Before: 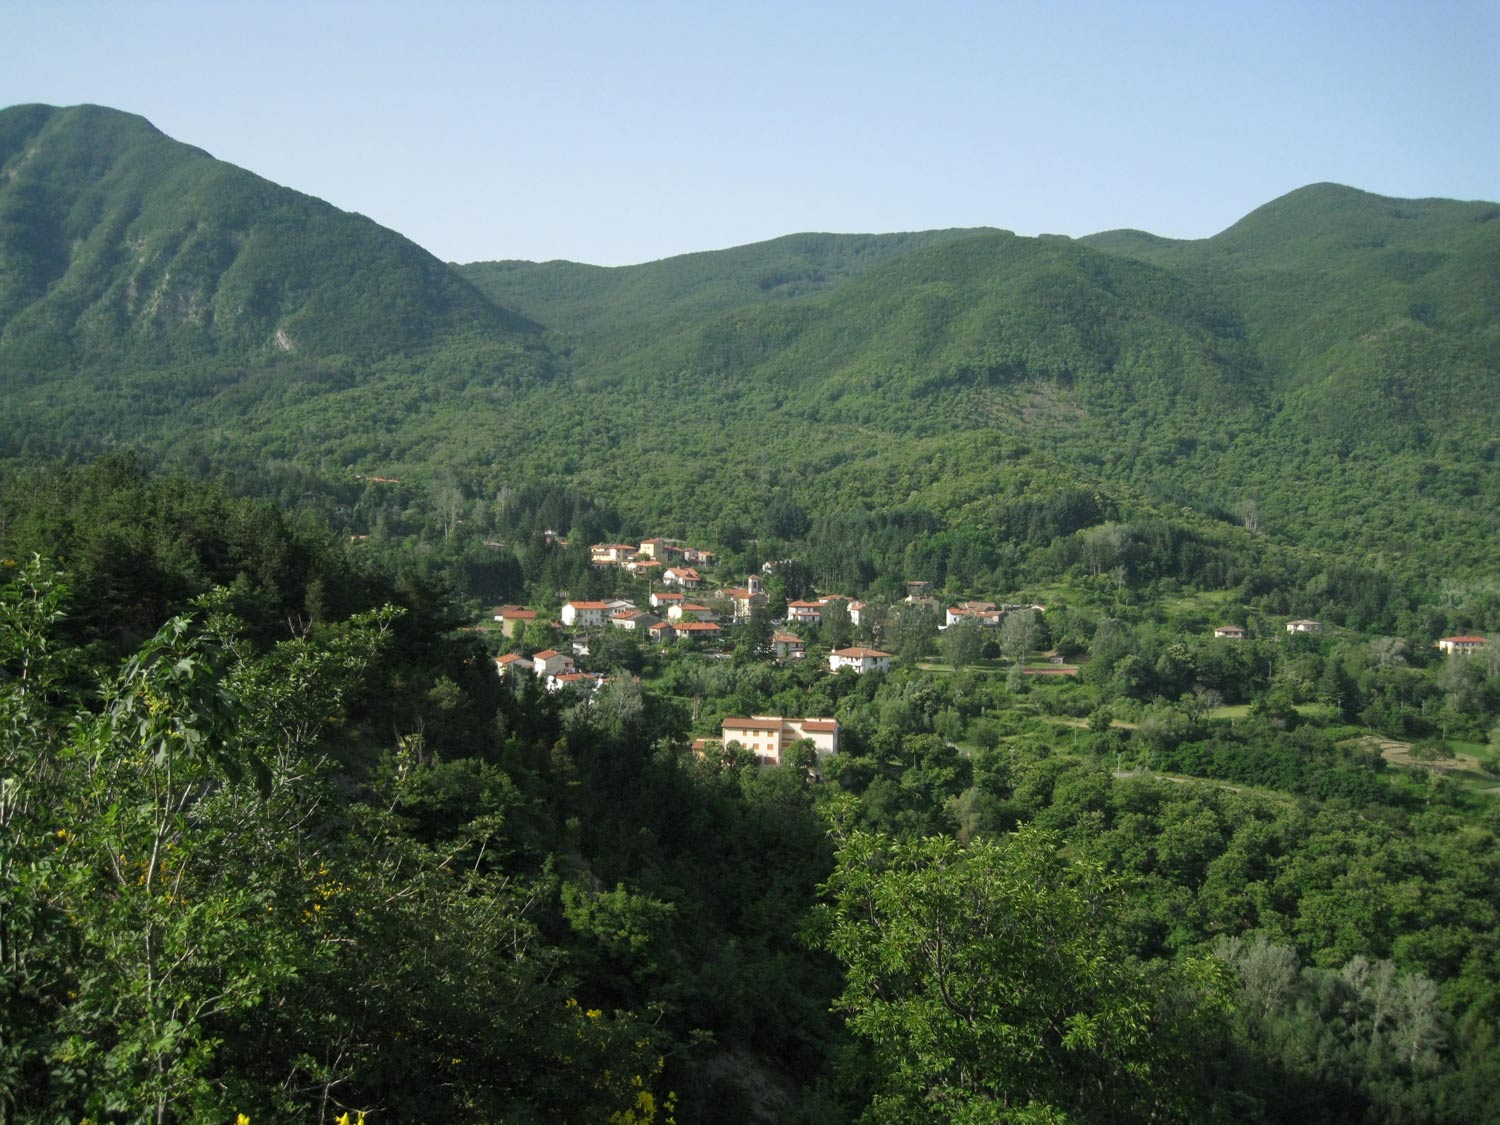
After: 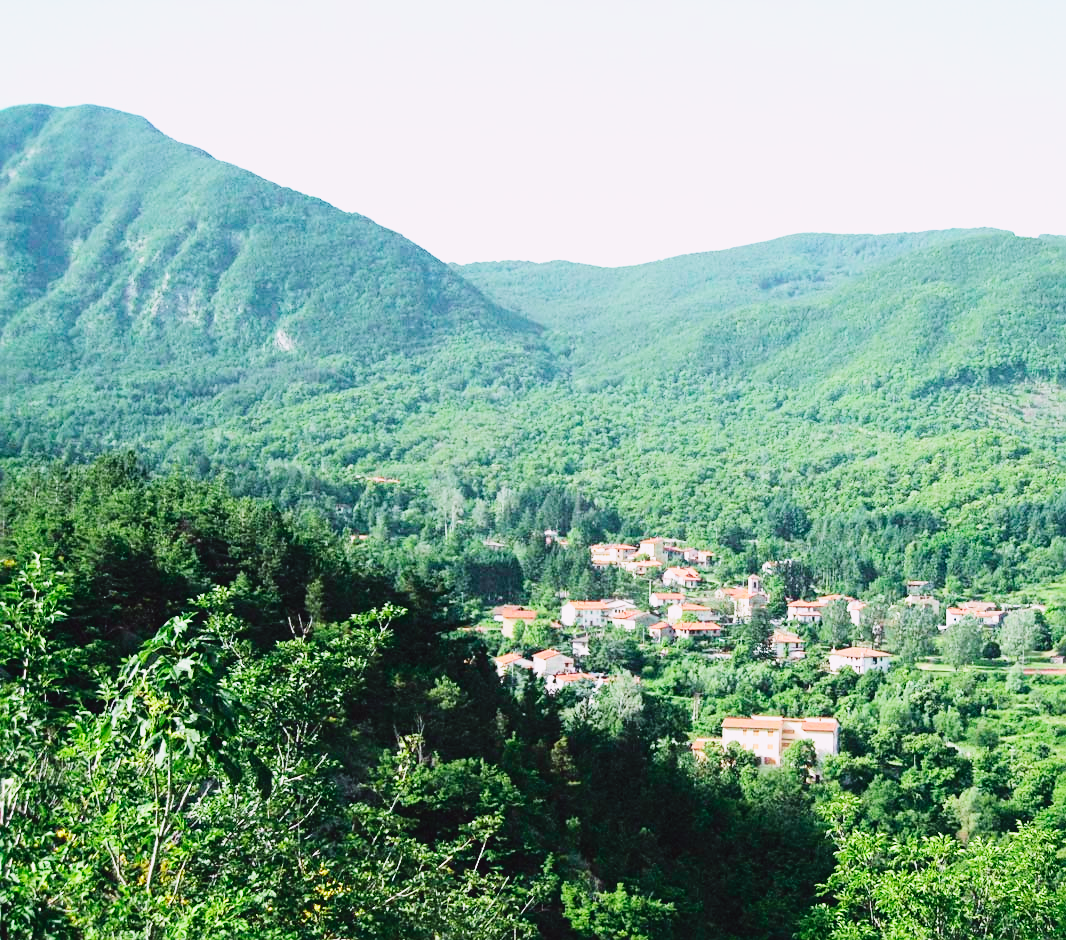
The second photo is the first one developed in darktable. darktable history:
crop: right 28.923%, bottom 16.372%
exposure: black level correction 0, exposure 0.301 EV, compensate exposure bias true, compensate highlight preservation false
color correction: highlights a* -0.101, highlights b* 0.116
tone curve: curves: ch0 [(0, 0.025) (0.15, 0.143) (0.452, 0.486) (0.751, 0.788) (1, 0.961)]; ch1 [(0, 0) (0.43, 0.408) (0.476, 0.469) (0.497, 0.507) (0.546, 0.571) (0.566, 0.607) (0.62, 0.657) (1, 1)]; ch2 [(0, 0) (0.386, 0.397) (0.505, 0.498) (0.547, 0.546) (0.579, 0.58) (1, 1)], color space Lab, independent channels, preserve colors none
base curve: curves: ch0 [(0, 0.003) (0.001, 0.002) (0.006, 0.004) (0.02, 0.022) (0.048, 0.086) (0.094, 0.234) (0.162, 0.431) (0.258, 0.629) (0.385, 0.8) (0.548, 0.918) (0.751, 0.988) (1, 1)], preserve colors none
sharpen: radius 2.527, amount 0.324
color calibration: illuminant as shot in camera, x 0.358, y 0.373, temperature 4628.91 K
